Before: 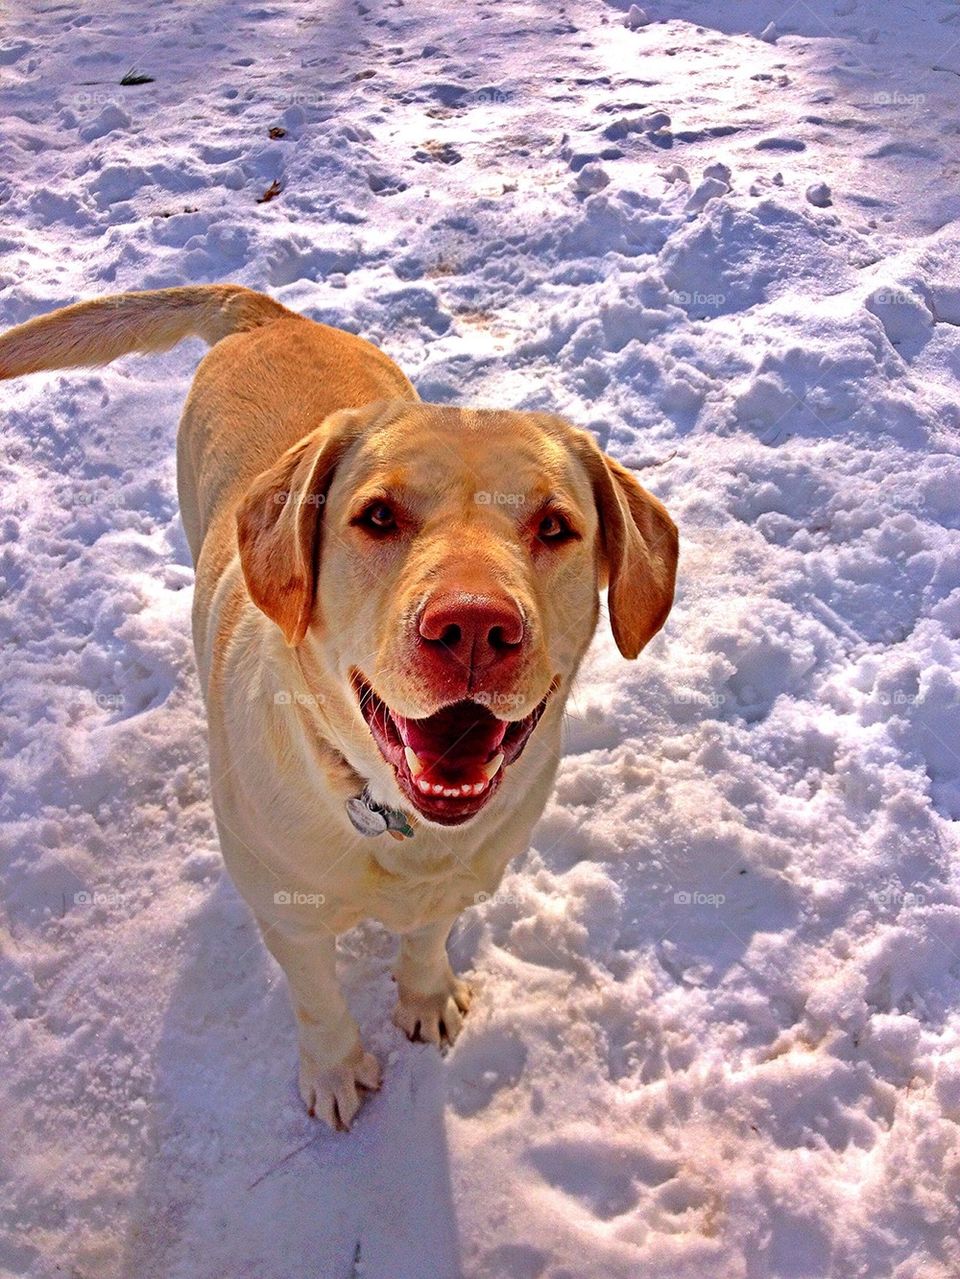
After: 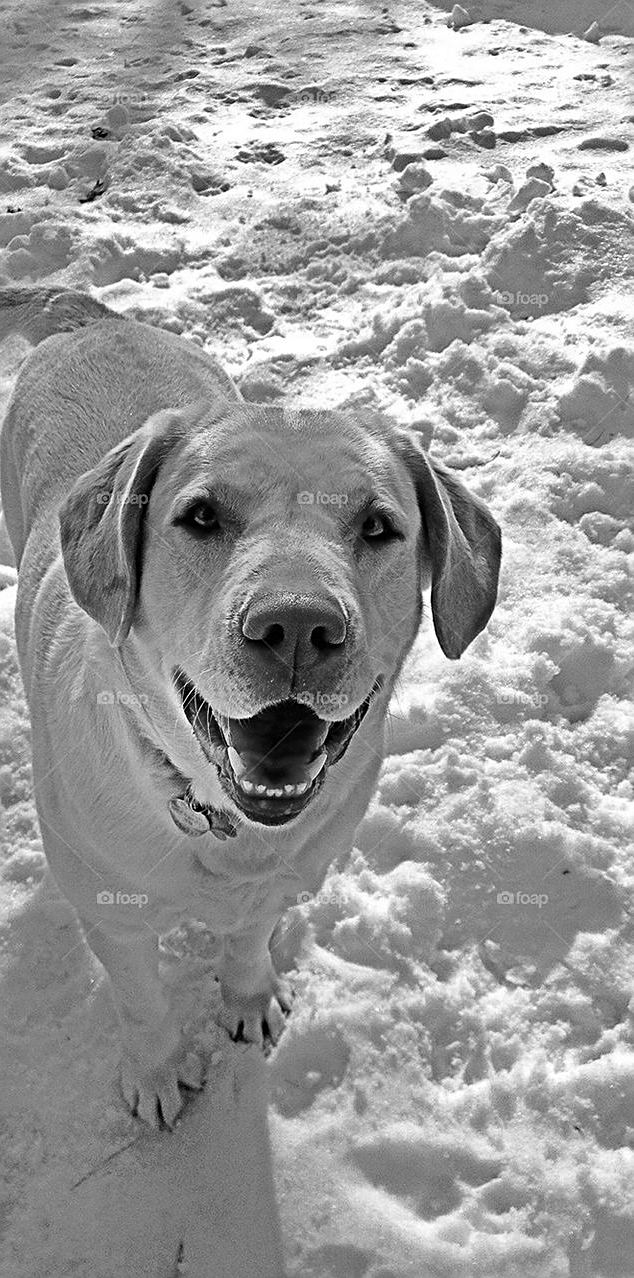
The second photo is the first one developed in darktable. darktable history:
crop and rotate: left 18.442%, right 15.508%
monochrome: on, module defaults
sharpen: on, module defaults
